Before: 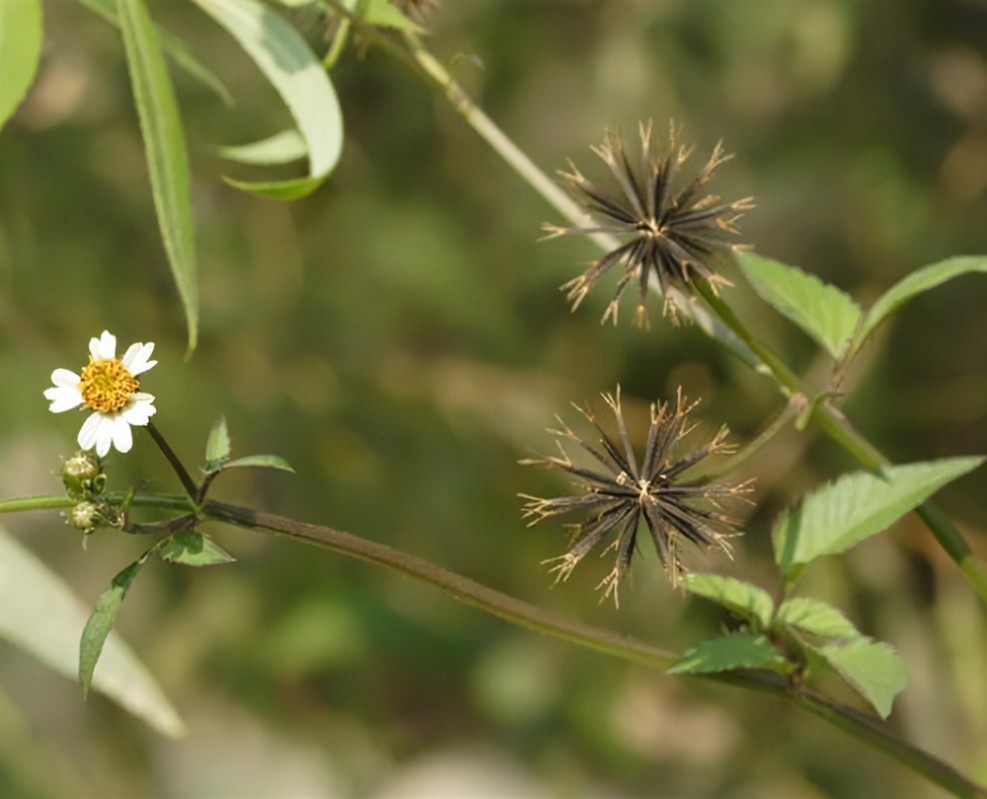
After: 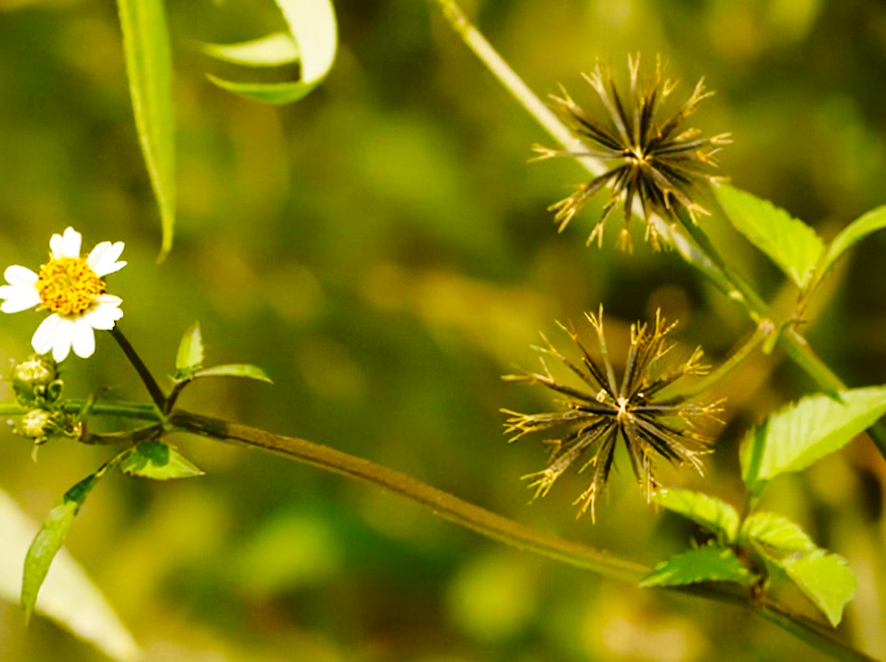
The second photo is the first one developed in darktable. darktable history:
rotate and perspective: rotation -0.013°, lens shift (vertical) -0.027, lens shift (horizontal) 0.178, crop left 0.016, crop right 0.989, crop top 0.082, crop bottom 0.918
color contrast: green-magenta contrast 1.12, blue-yellow contrast 1.95, unbound 0
tone equalizer: on, module defaults
base curve: curves: ch0 [(0, 0) (0.036, 0.025) (0.121, 0.166) (0.206, 0.329) (0.605, 0.79) (1, 1)], preserve colors none
crop and rotate: angle -1.96°, left 3.097%, top 4.154%, right 1.586%, bottom 0.529%
levels: levels [0.016, 0.5, 0.996]
